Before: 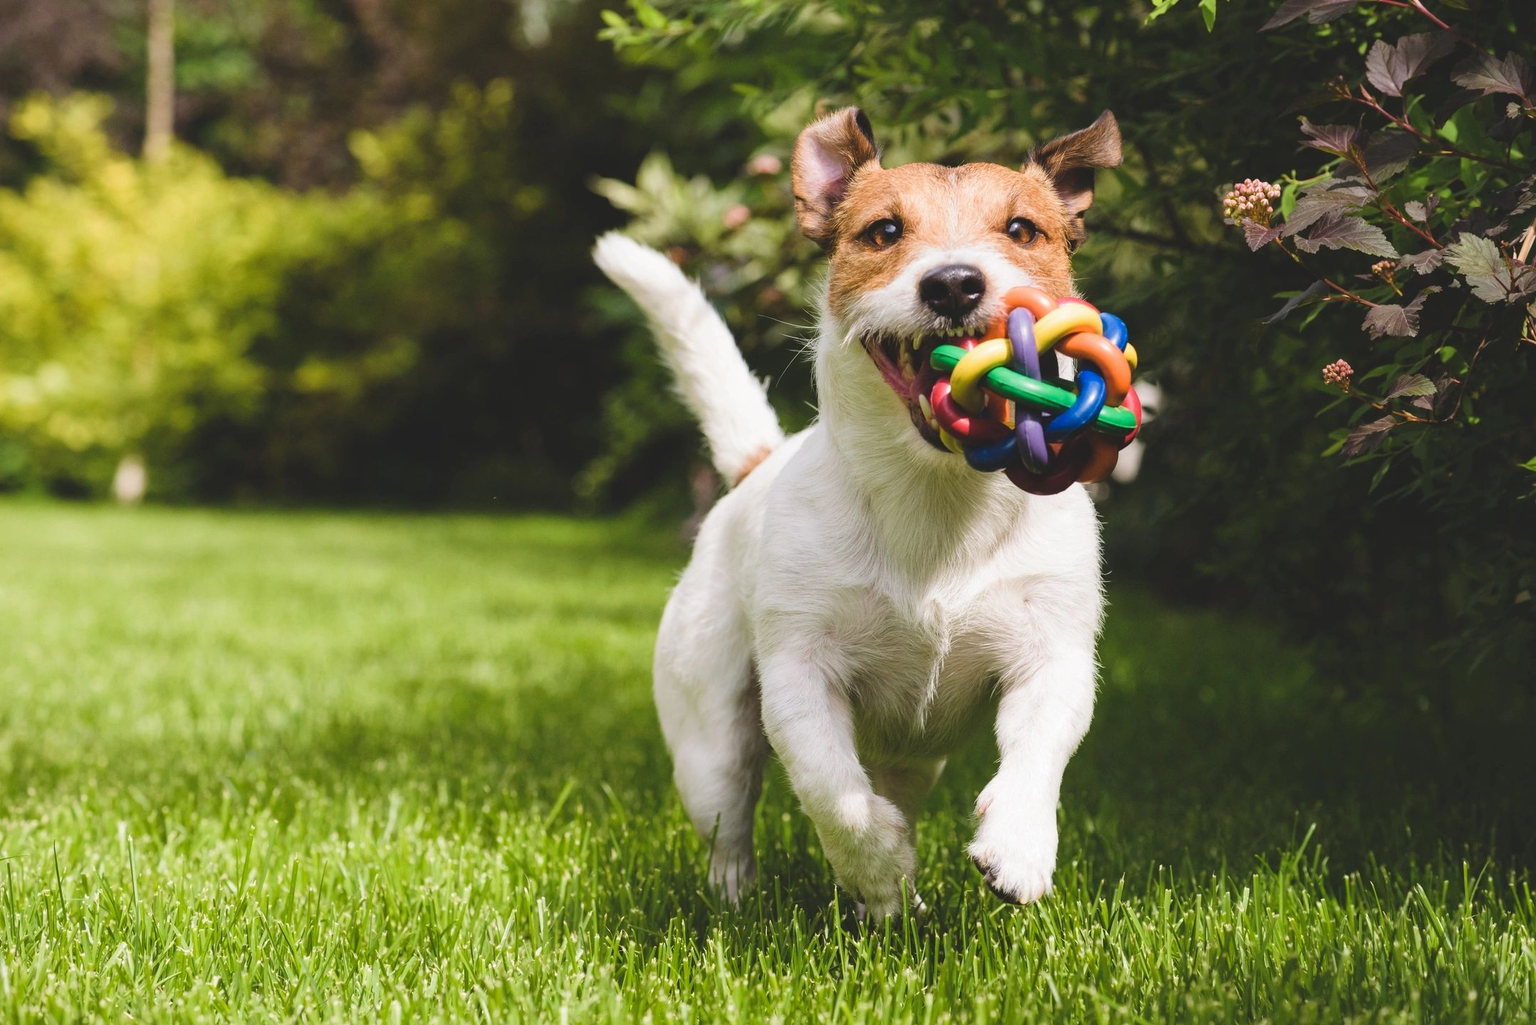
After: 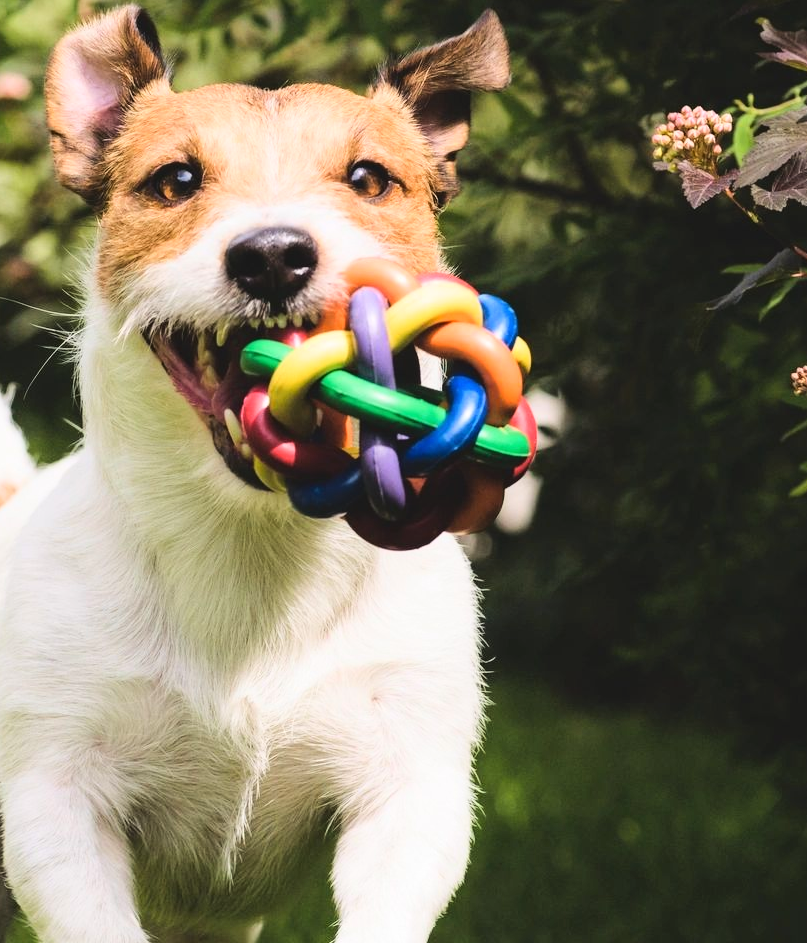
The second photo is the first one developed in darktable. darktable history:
crop and rotate: left 49.462%, top 10.111%, right 13.09%, bottom 24.346%
base curve: curves: ch0 [(0, 0) (0.032, 0.025) (0.121, 0.166) (0.206, 0.329) (0.605, 0.79) (1, 1)]
